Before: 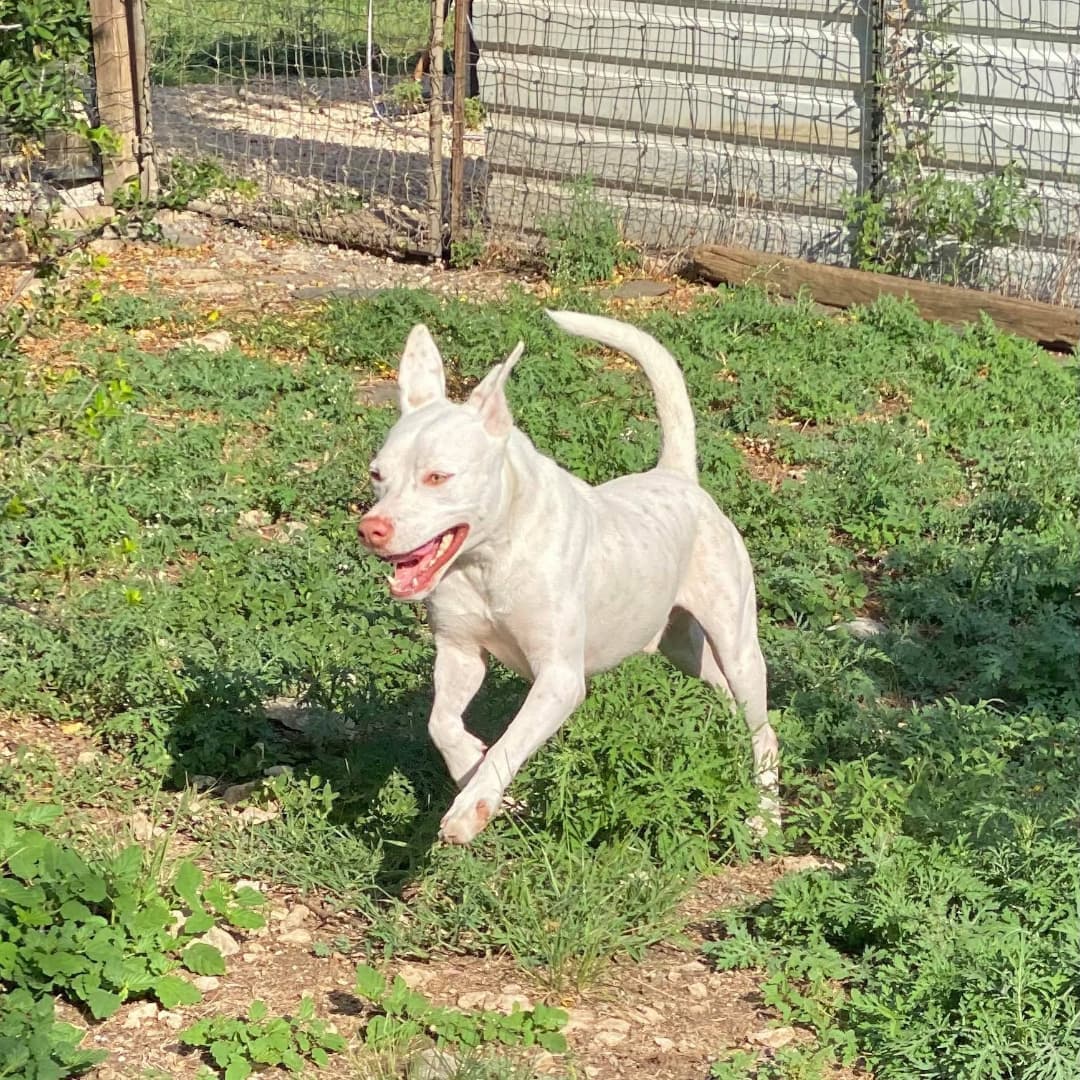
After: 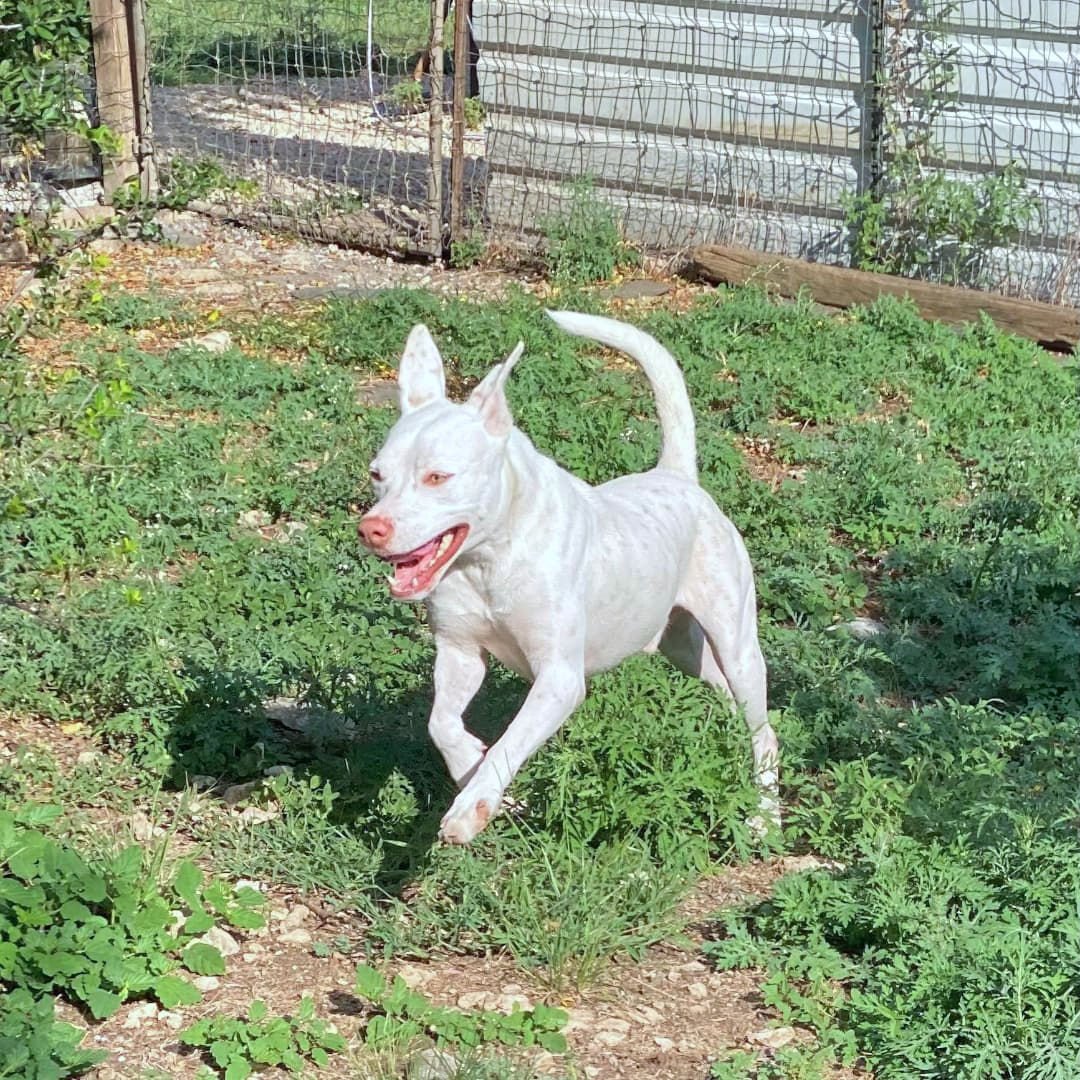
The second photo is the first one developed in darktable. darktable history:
color calibration: x 0.37, y 0.382, temperature 4315.34 K, gamut compression 1.67
